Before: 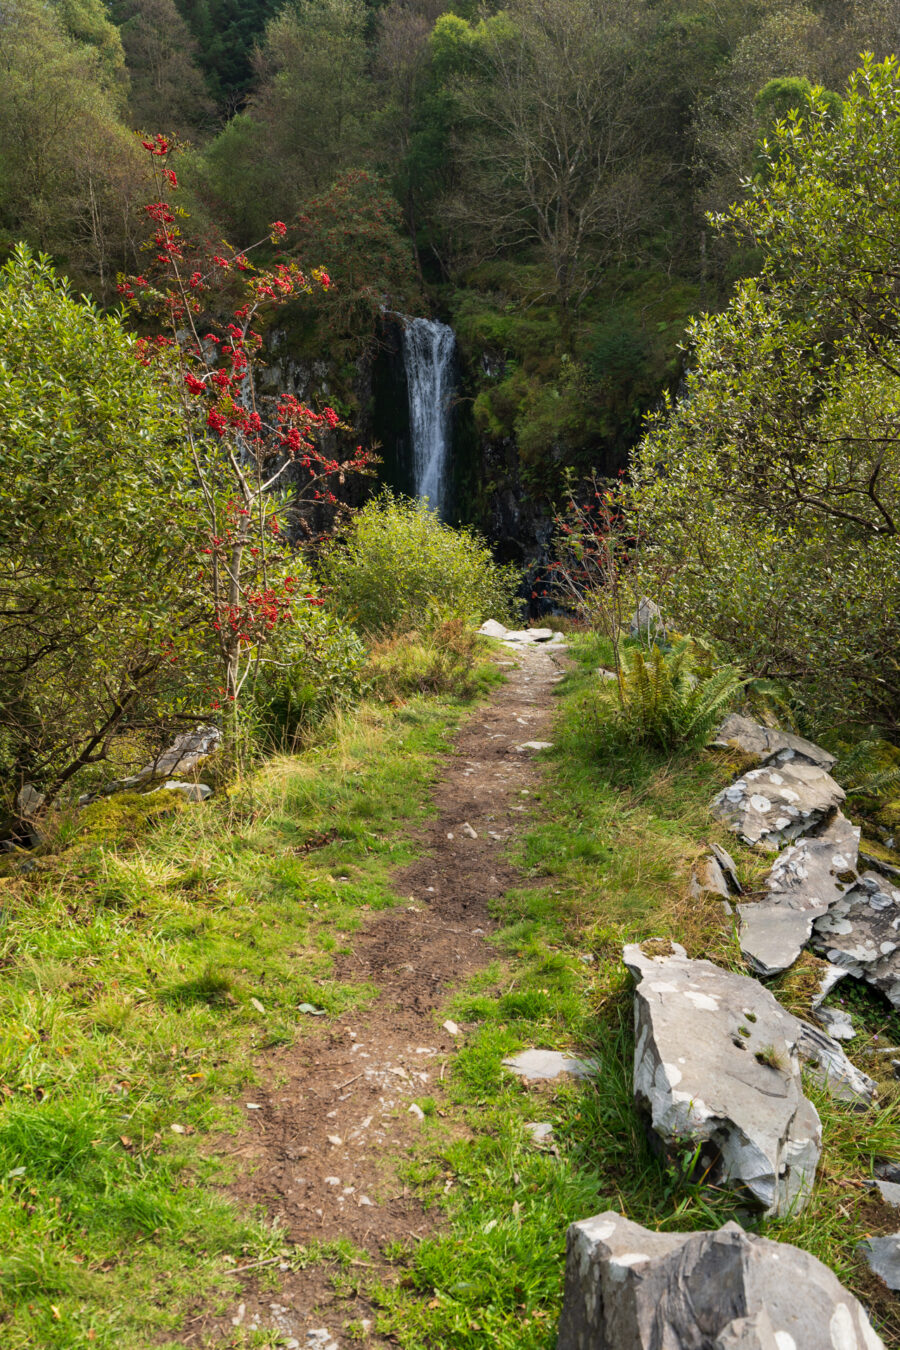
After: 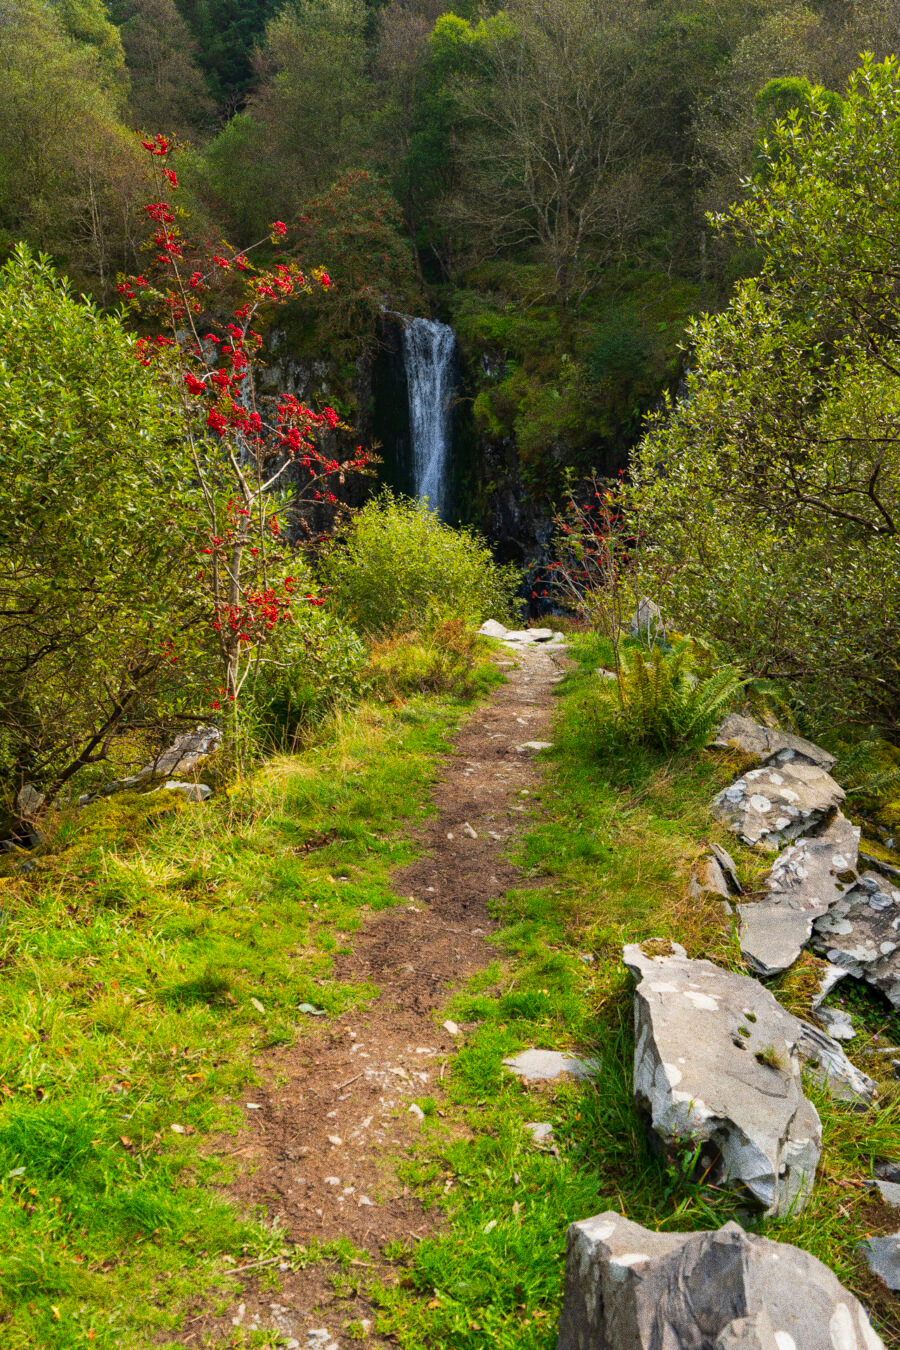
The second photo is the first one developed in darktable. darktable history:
color correction: saturation 1.34
grain: coarseness 9.61 ISO, strength 35.62%
